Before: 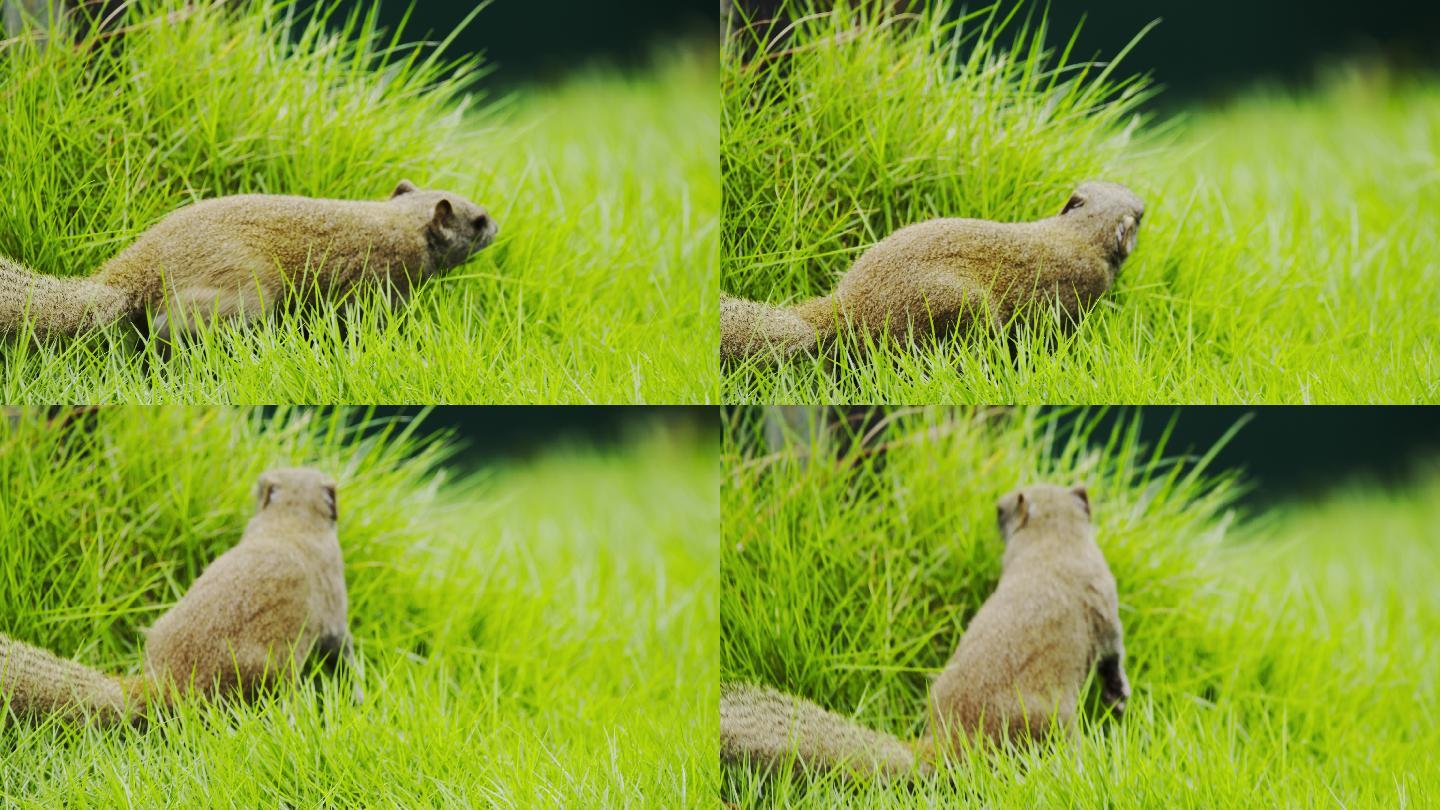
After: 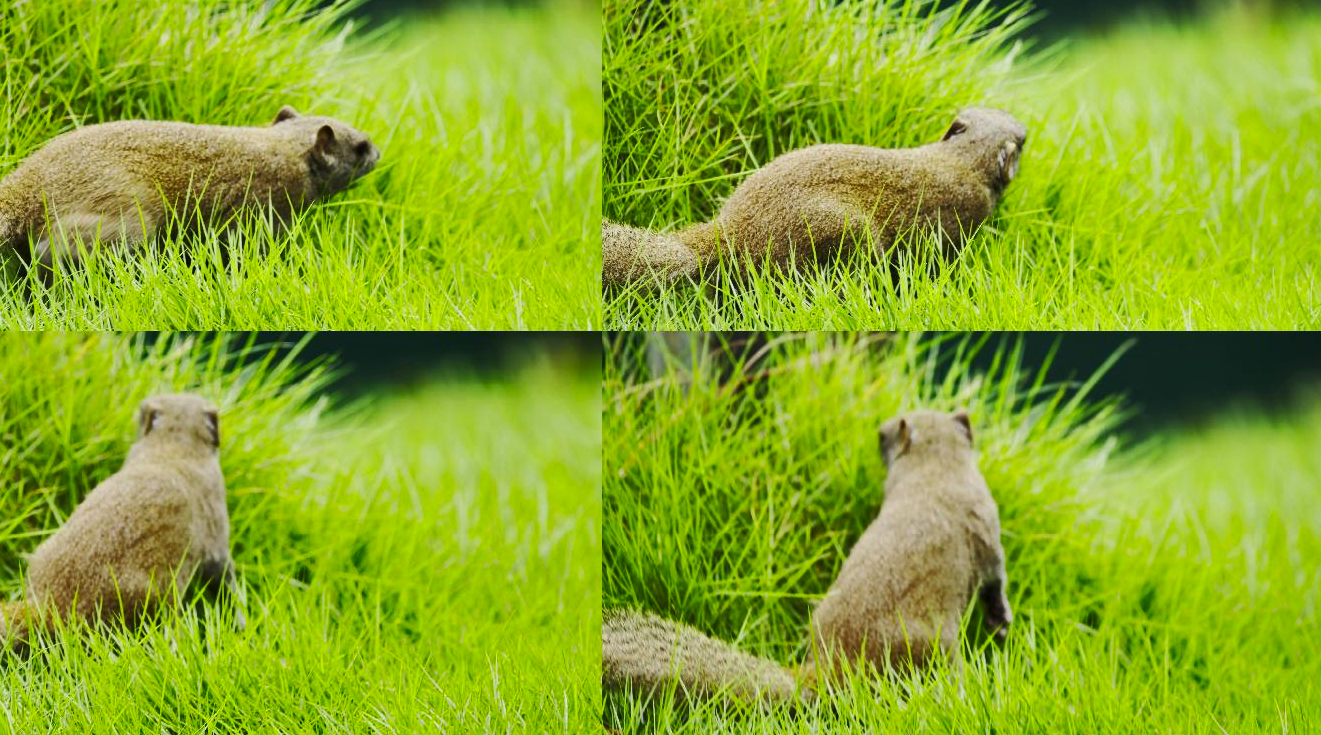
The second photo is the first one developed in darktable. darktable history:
crop and rotate: left 8.262%, top 9.226%
shadows and highlights: shadows 30.63, highlights -63.22, shadows color adjustment 98%, highlights color adjustment 58.61%, soften with gaussian
base curve: curves: ch0 [(0, 0) (0.666, 0.806) (1, 1)]
